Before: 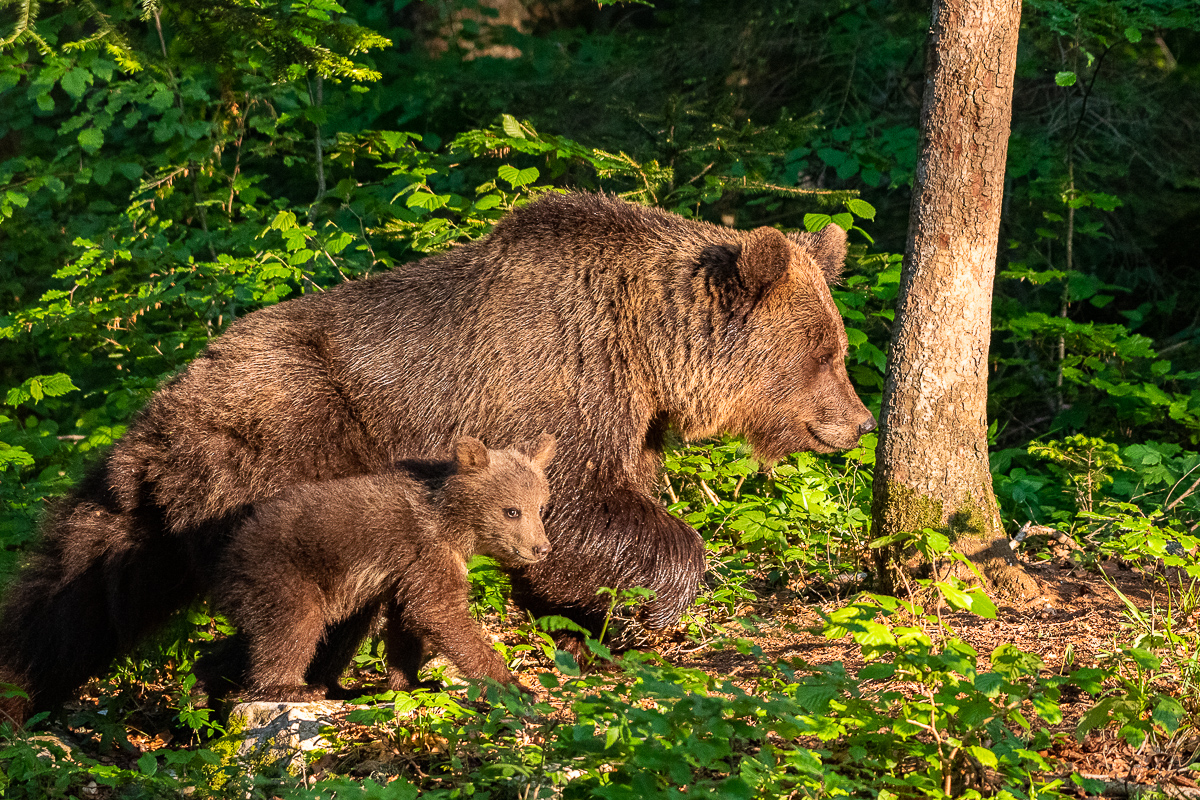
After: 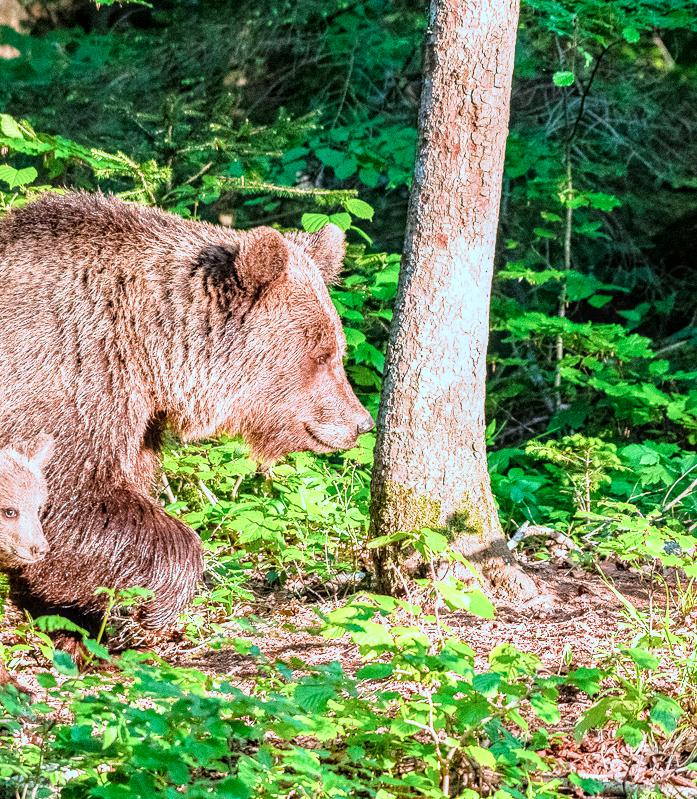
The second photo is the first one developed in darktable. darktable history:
crop: left 41.86%
exposure: exposure 0.572 EV, compensate exposure bias true, compensate highlight preservation false
tone equalizer: edges refinement/feathering 500, mask exposure compensation -1.57 EV, preserve details no
filmic rgb: black relative exposure -7.65 EV, white relative exposure 4.56 EV, hardness 3.61
local contrast: on, module defaults
contrast brightness saturation: contrast 0.043, saturation 0.153
color correction: highlights a* -9.14, highlights b* -22.79
